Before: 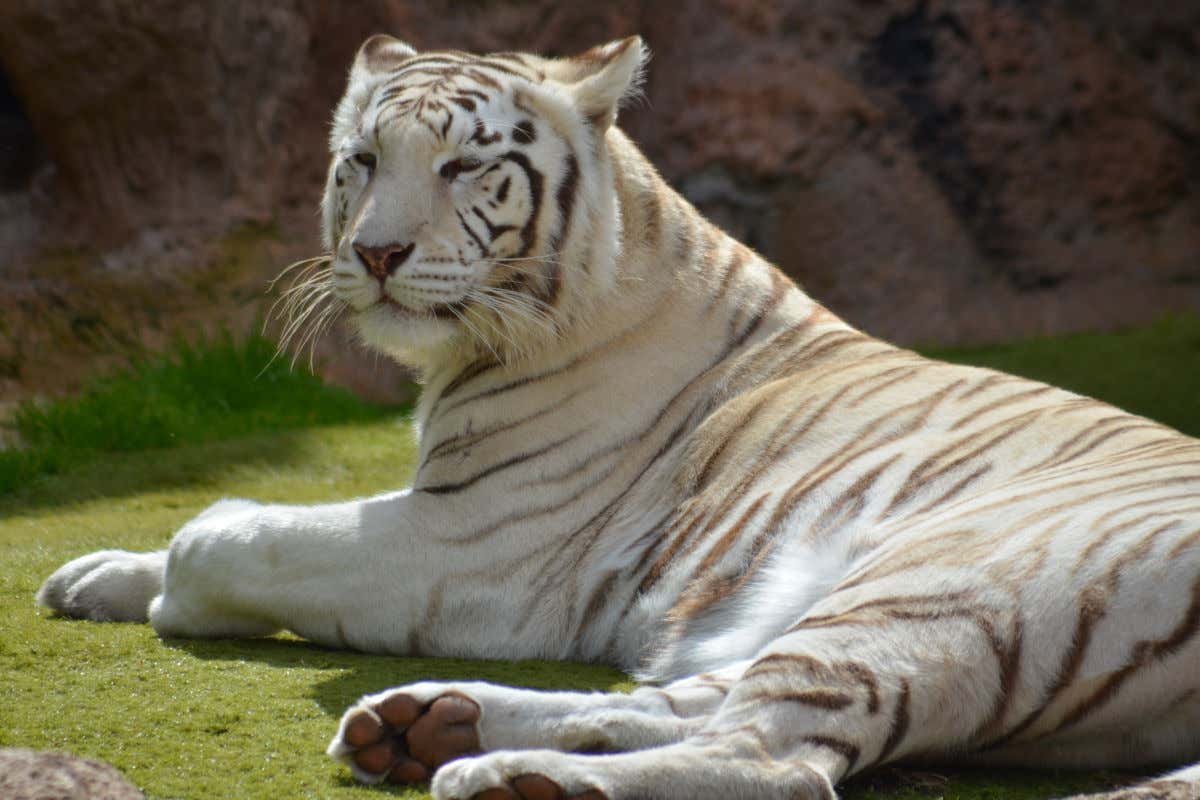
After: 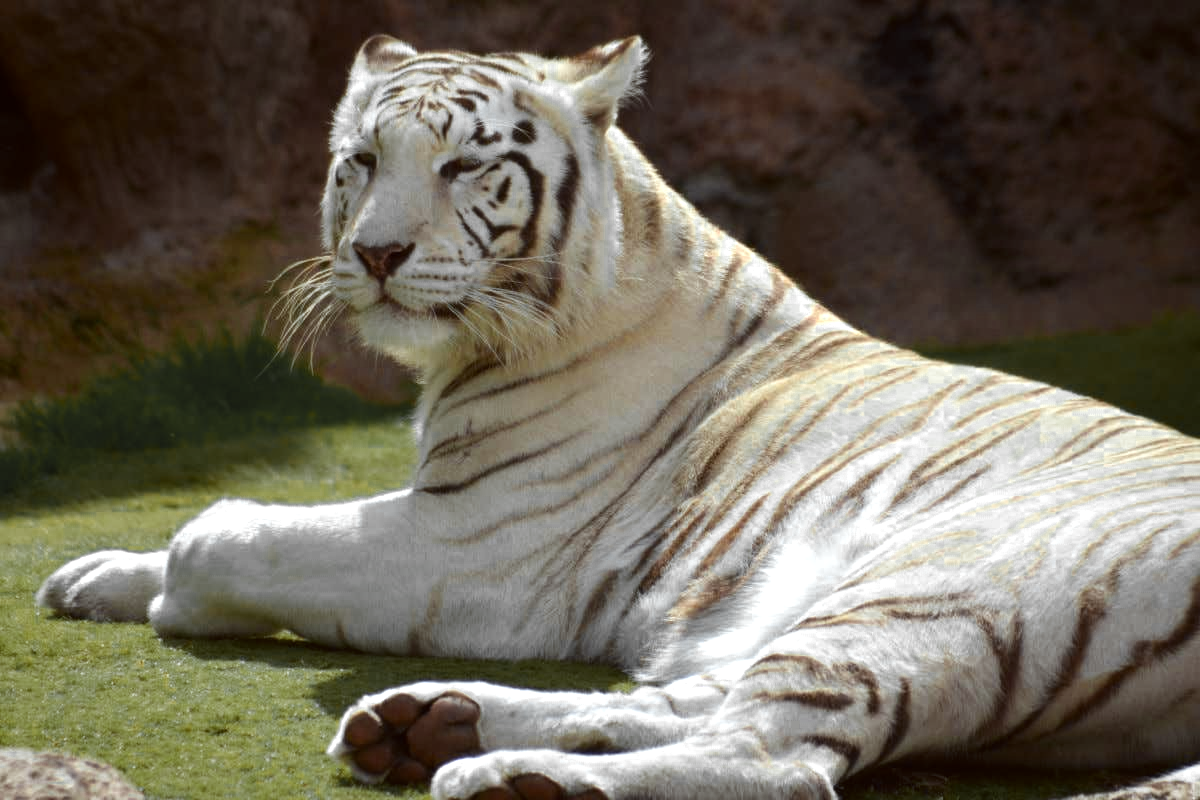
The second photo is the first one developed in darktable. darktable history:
color correction: highlights a* -5.01, highlights b* -3.88, shadows a* 3.94, shadows b* 4.28
base curve: preserve colors none
tone equalizer: -8 EV -0.747 EV, -7 EV -0.701 EV, -6 EV -0.598 EV, -5 EV -0.391 EV, -3 EV 0.37 EV, -2 EV 0.6 EV, -1 EV 0.679 EV, +0 EV 0.755 EV, edges refinement/feathering 500, mask exposure compensation -1.57 EV, preserve details guided filter
color zones: curves: ch0 [(0.035, 0.242) (0.25, 0.5) (0.384, 0.214) (0.488, 0.255) (0.75, 0.5)]; ch1 [(0.063, 0.379) (0.25, 0.5) (0.354, 0.201) (0.489, 0.085) (0.729, 0.271)]; ch2 [(0.25, 0.5) (0.38, 0.517) (0.442, 0.51) (0.735, 0.456)], mix 33.55%
